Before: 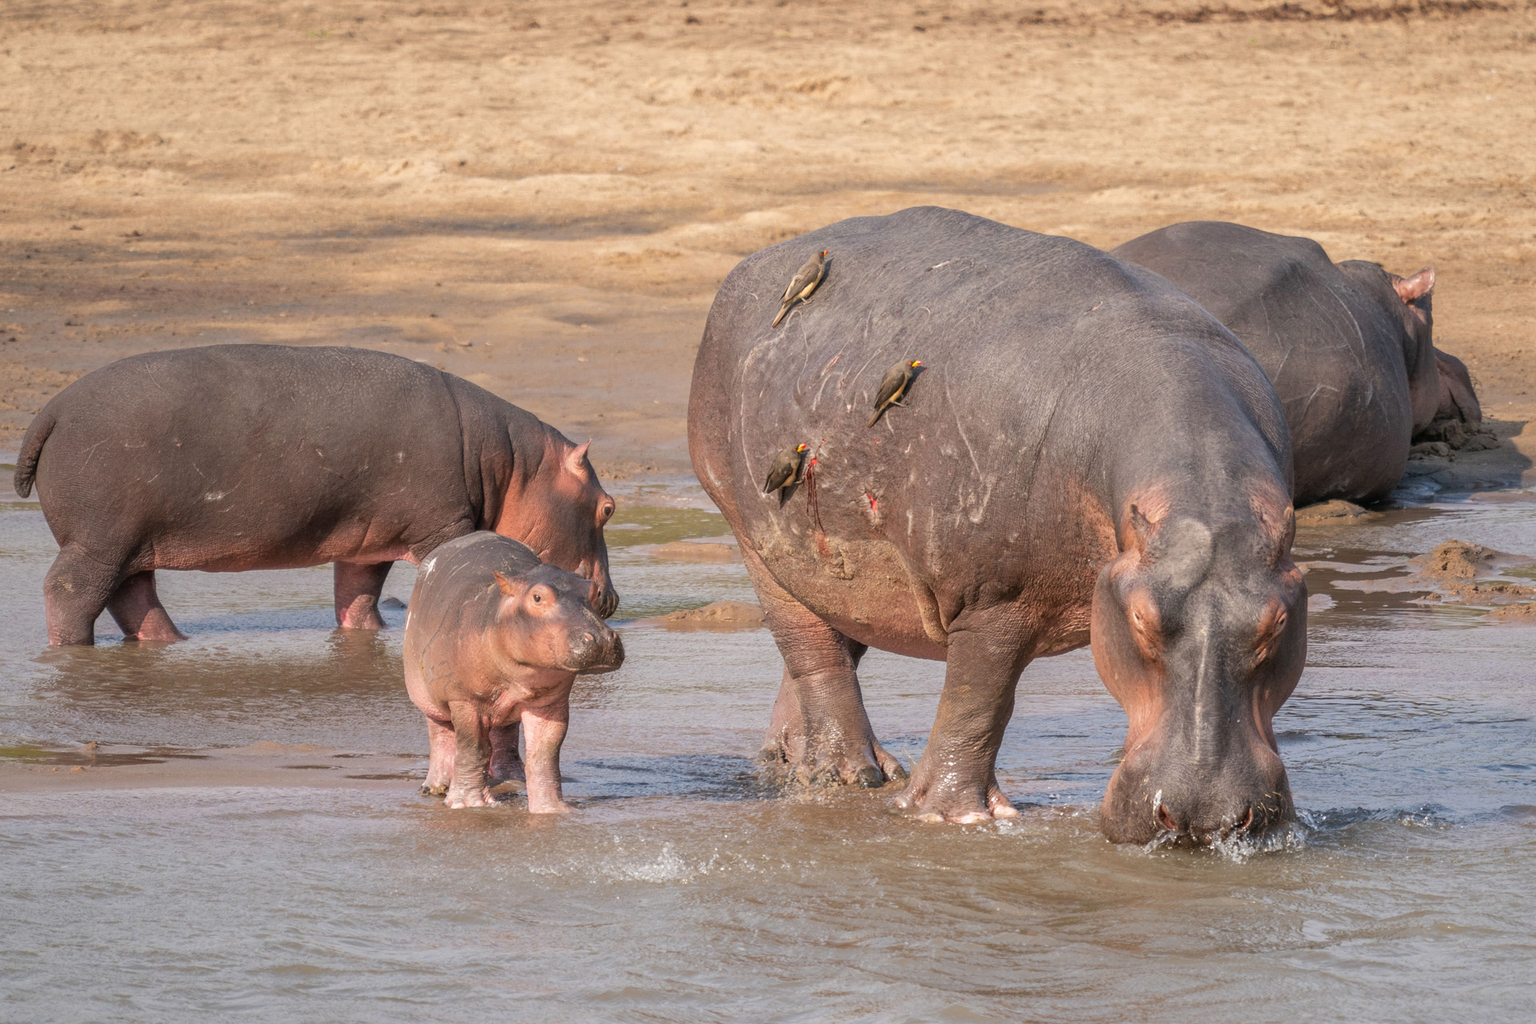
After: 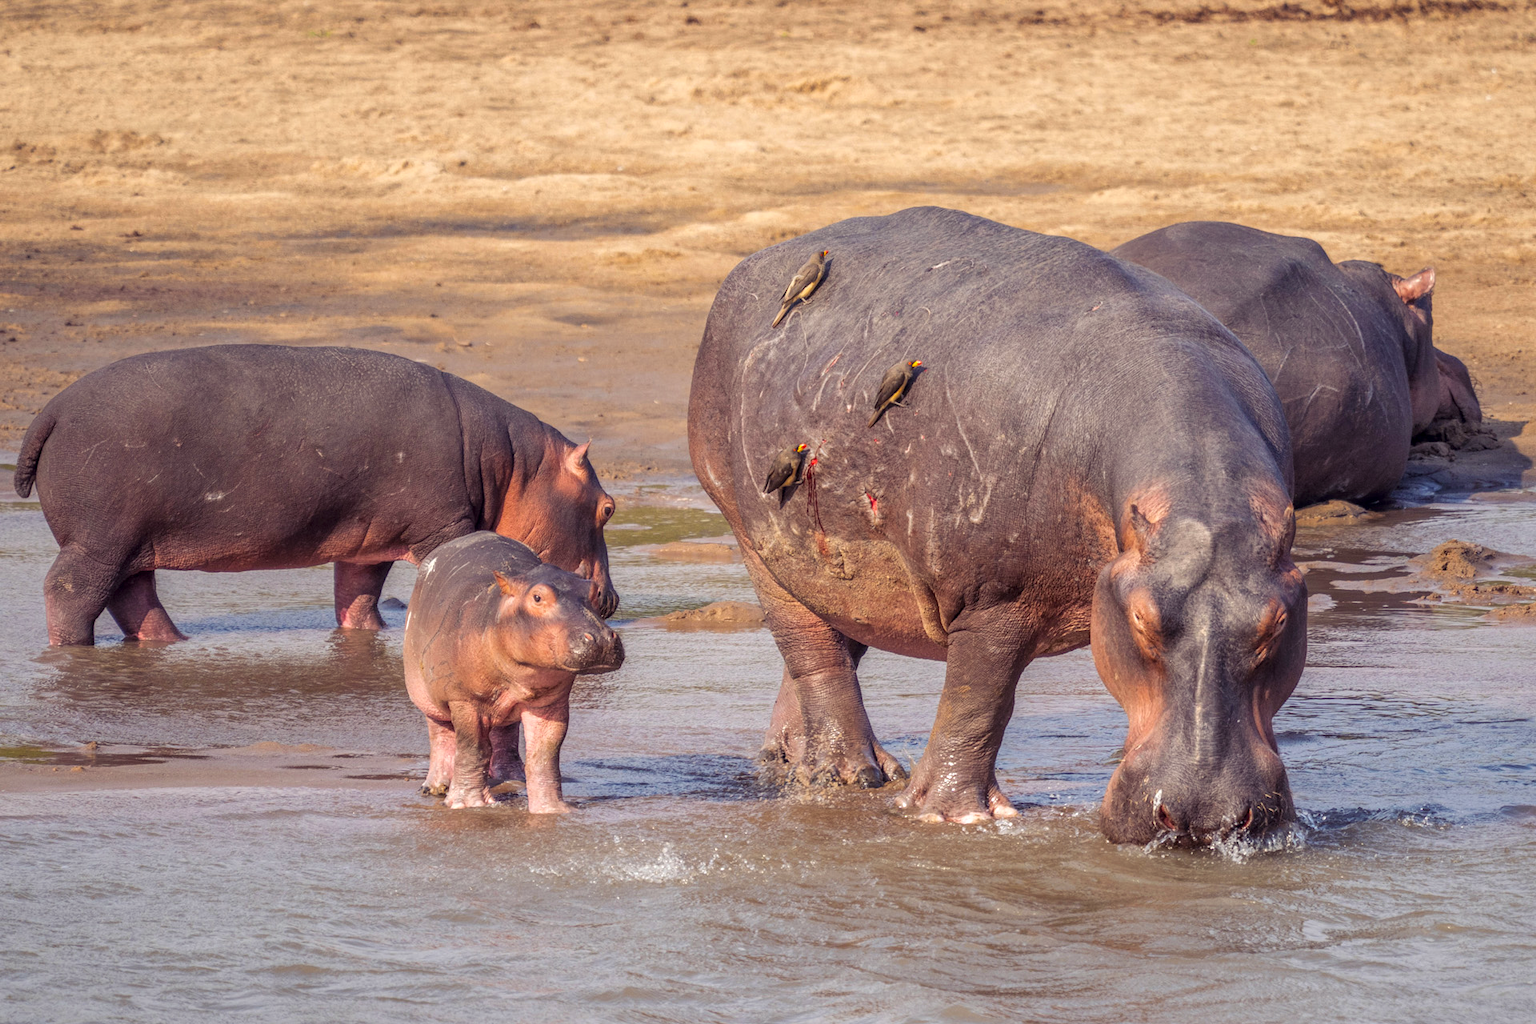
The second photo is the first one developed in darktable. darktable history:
local contrast: on, module defaults
color balance rgb: shadows lift › luminance -21.928%, shadows lift › chroma 9.196%, shadows lift › hue 282.58°, global offset › luminance 0.474%, global offset › hue 171.06°, perceptual saturation grading › global saturation 25.569%
